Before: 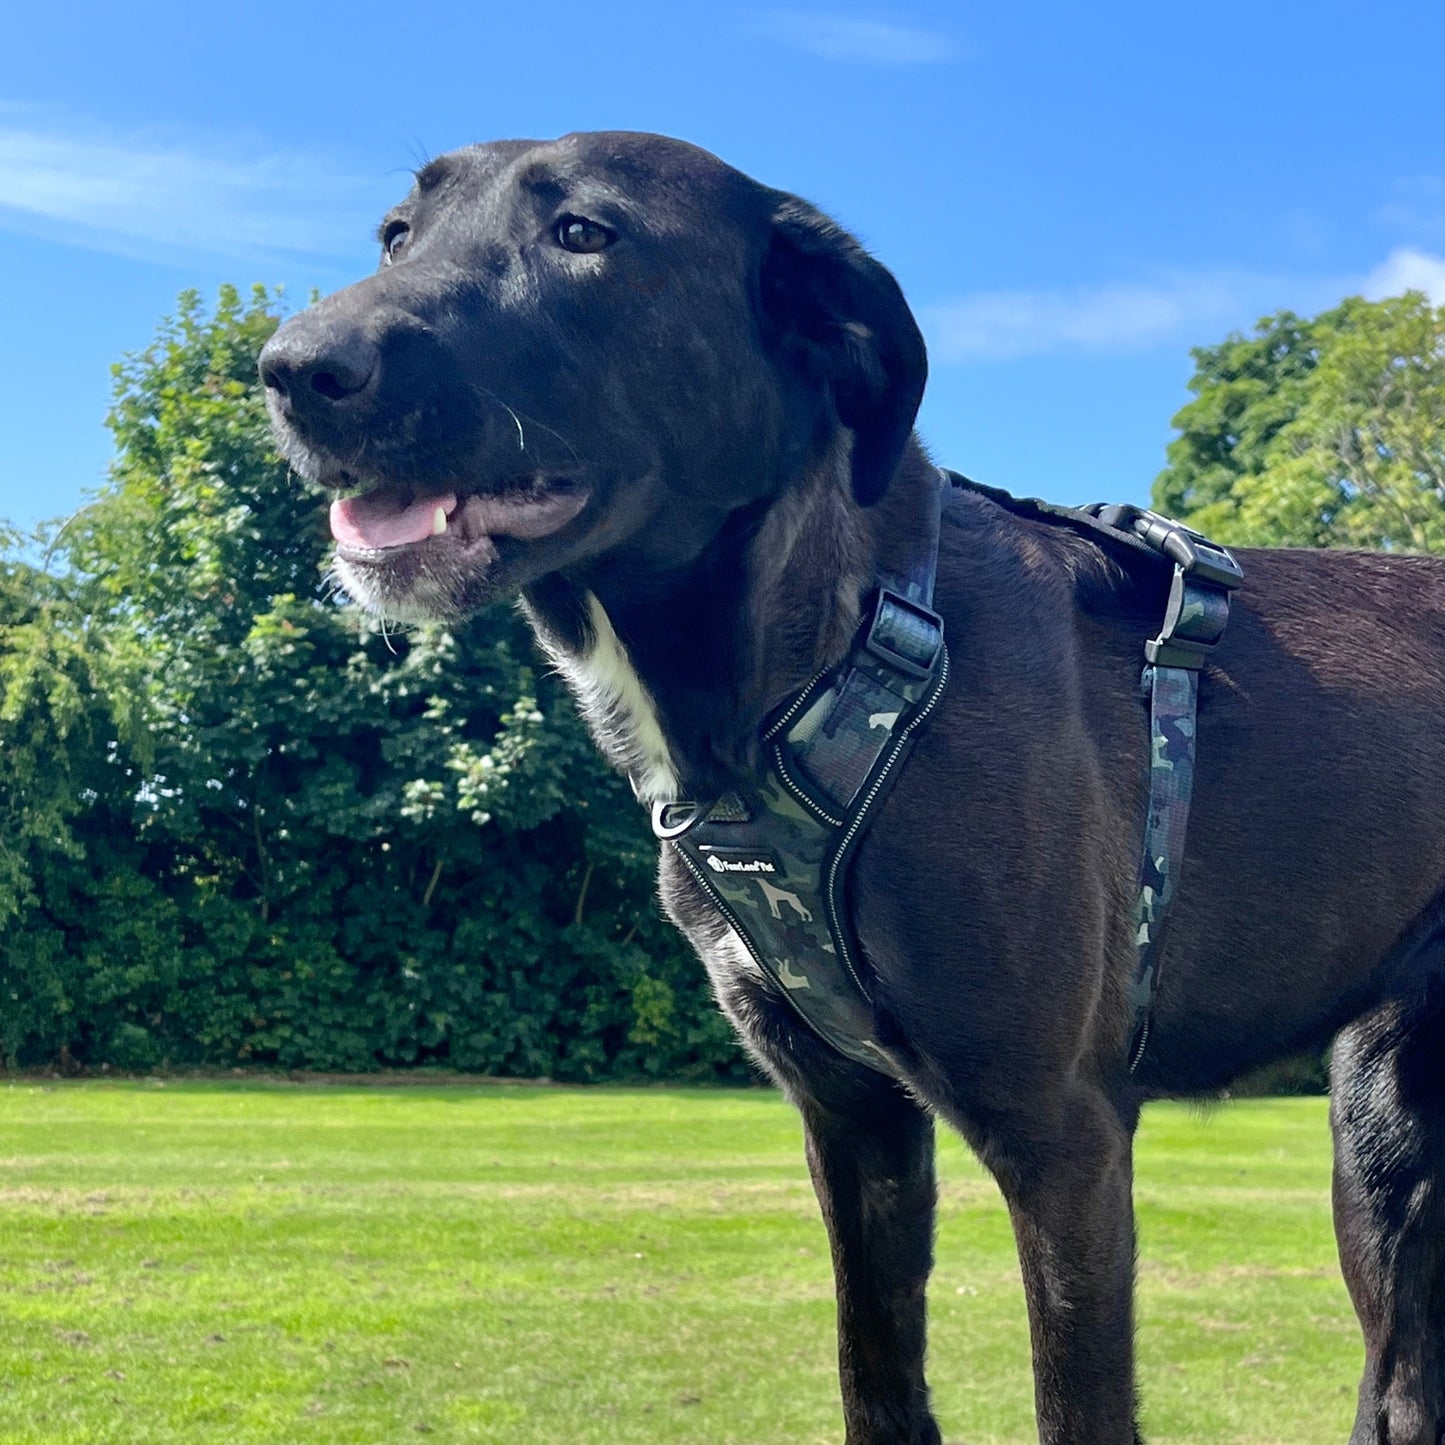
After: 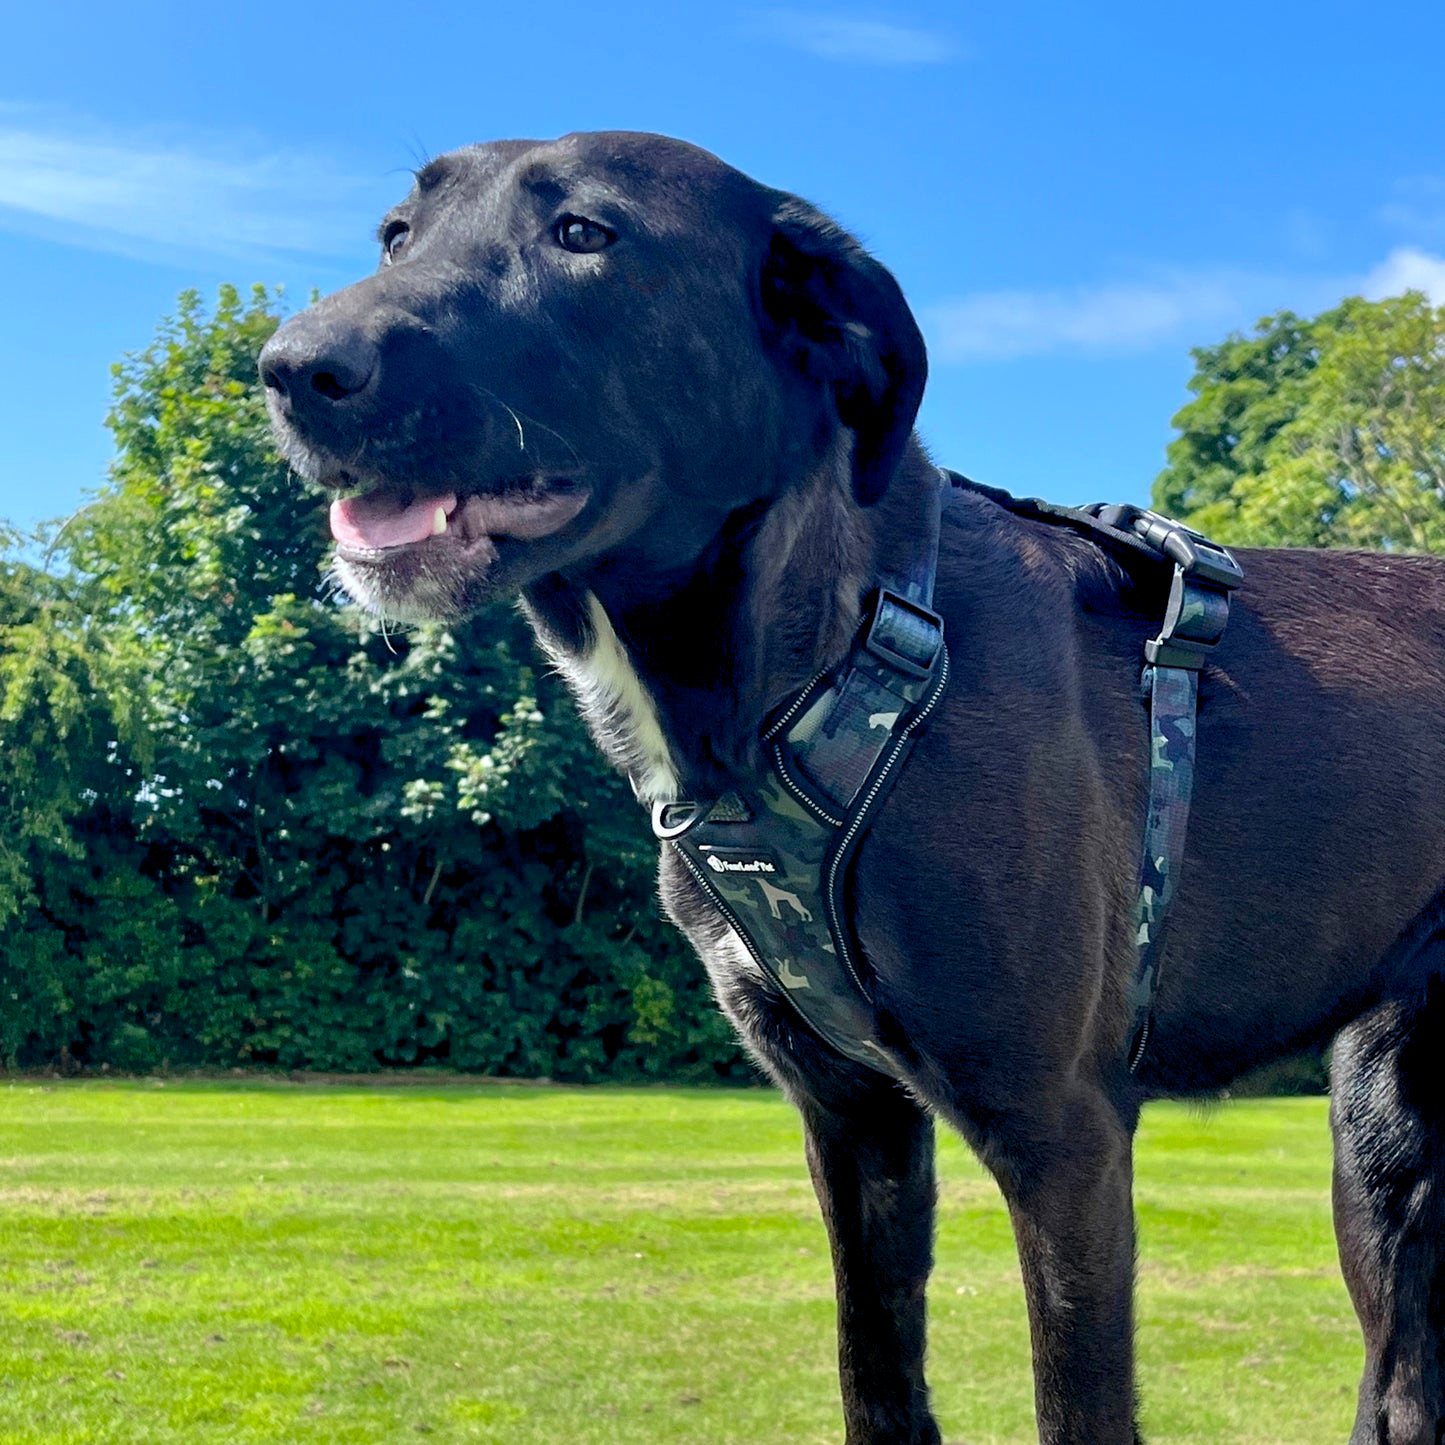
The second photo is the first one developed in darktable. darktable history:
color balance rgb: global offset › luminance -0.466%, perceptual saturation grading › global saturation 9.734%, global vibrance 12.547%
